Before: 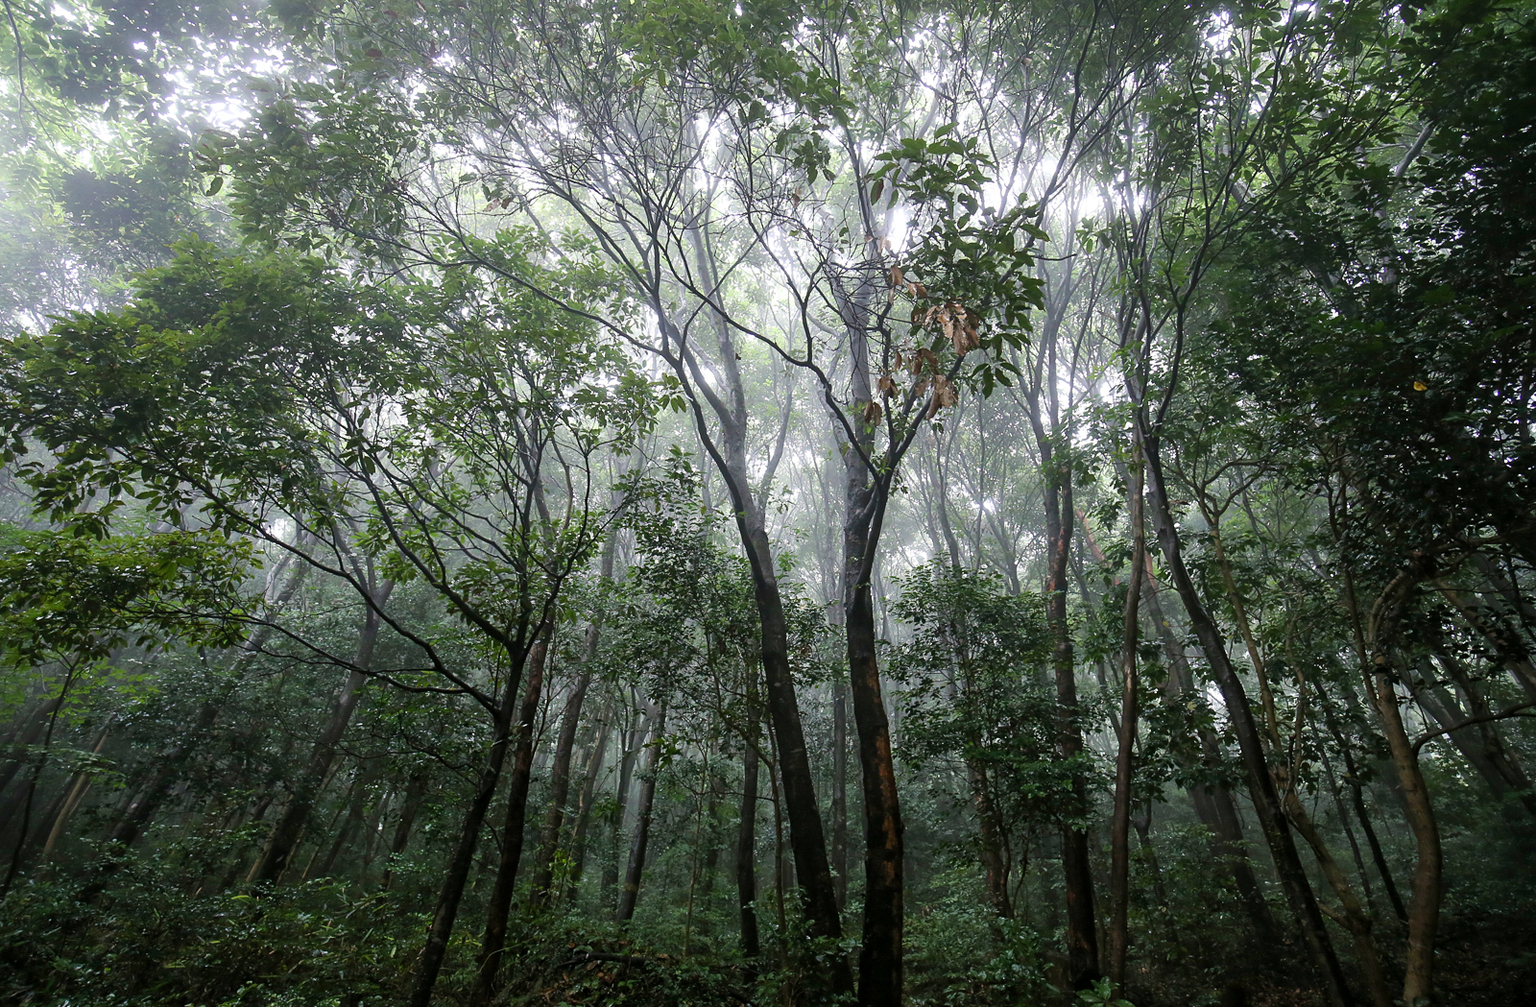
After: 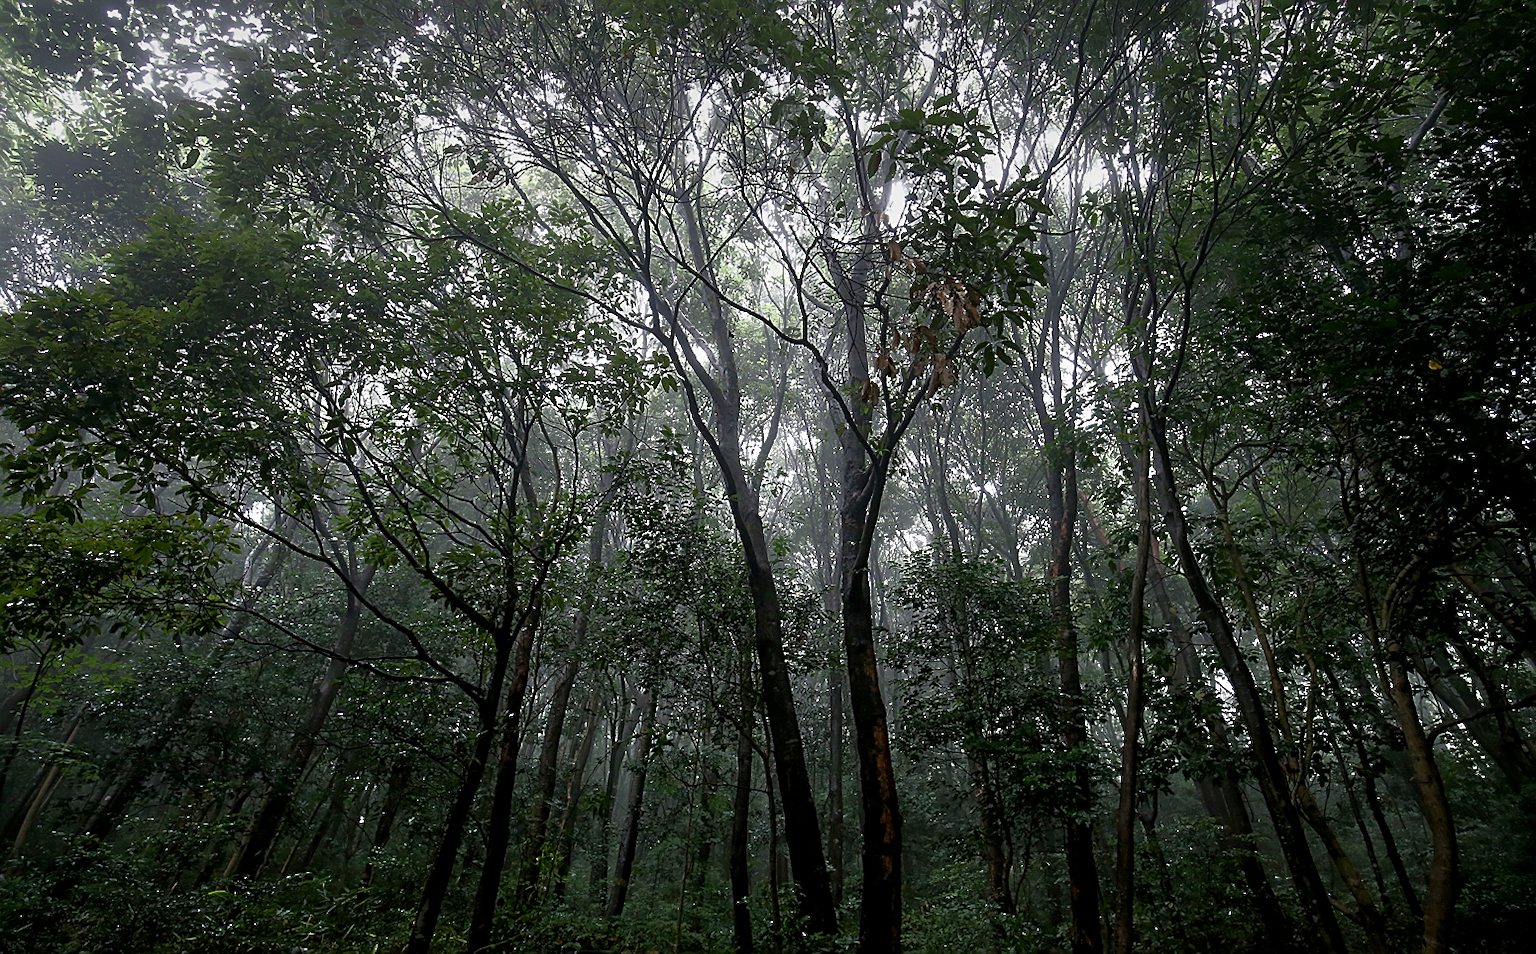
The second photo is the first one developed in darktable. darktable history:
exposure: black level correction 0.005, exposure 0.286 EV, compensate highlight preservation false
crop: left 1.964%, top 3.251%, right 1.122%, bottom 4.933%
base curve: curves: ch0 [(0, 0) (0.564, 0.291) (0.802, 0.731) (1, 1)]
sharpen: on, module defaults
graduated density: on, module defaults
